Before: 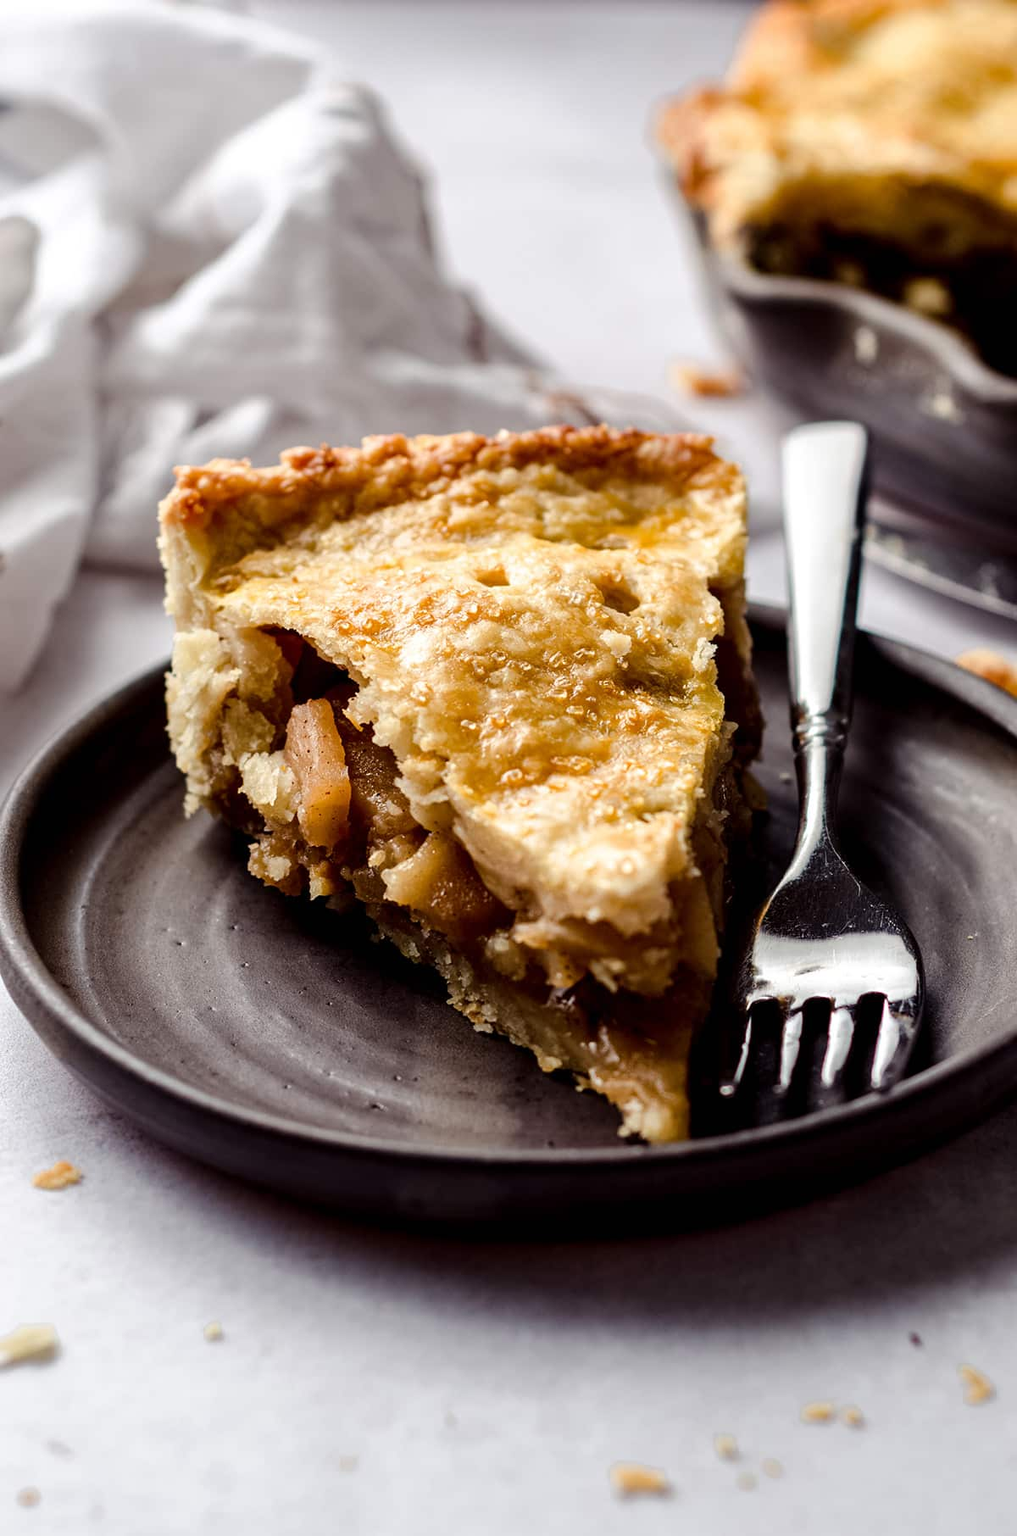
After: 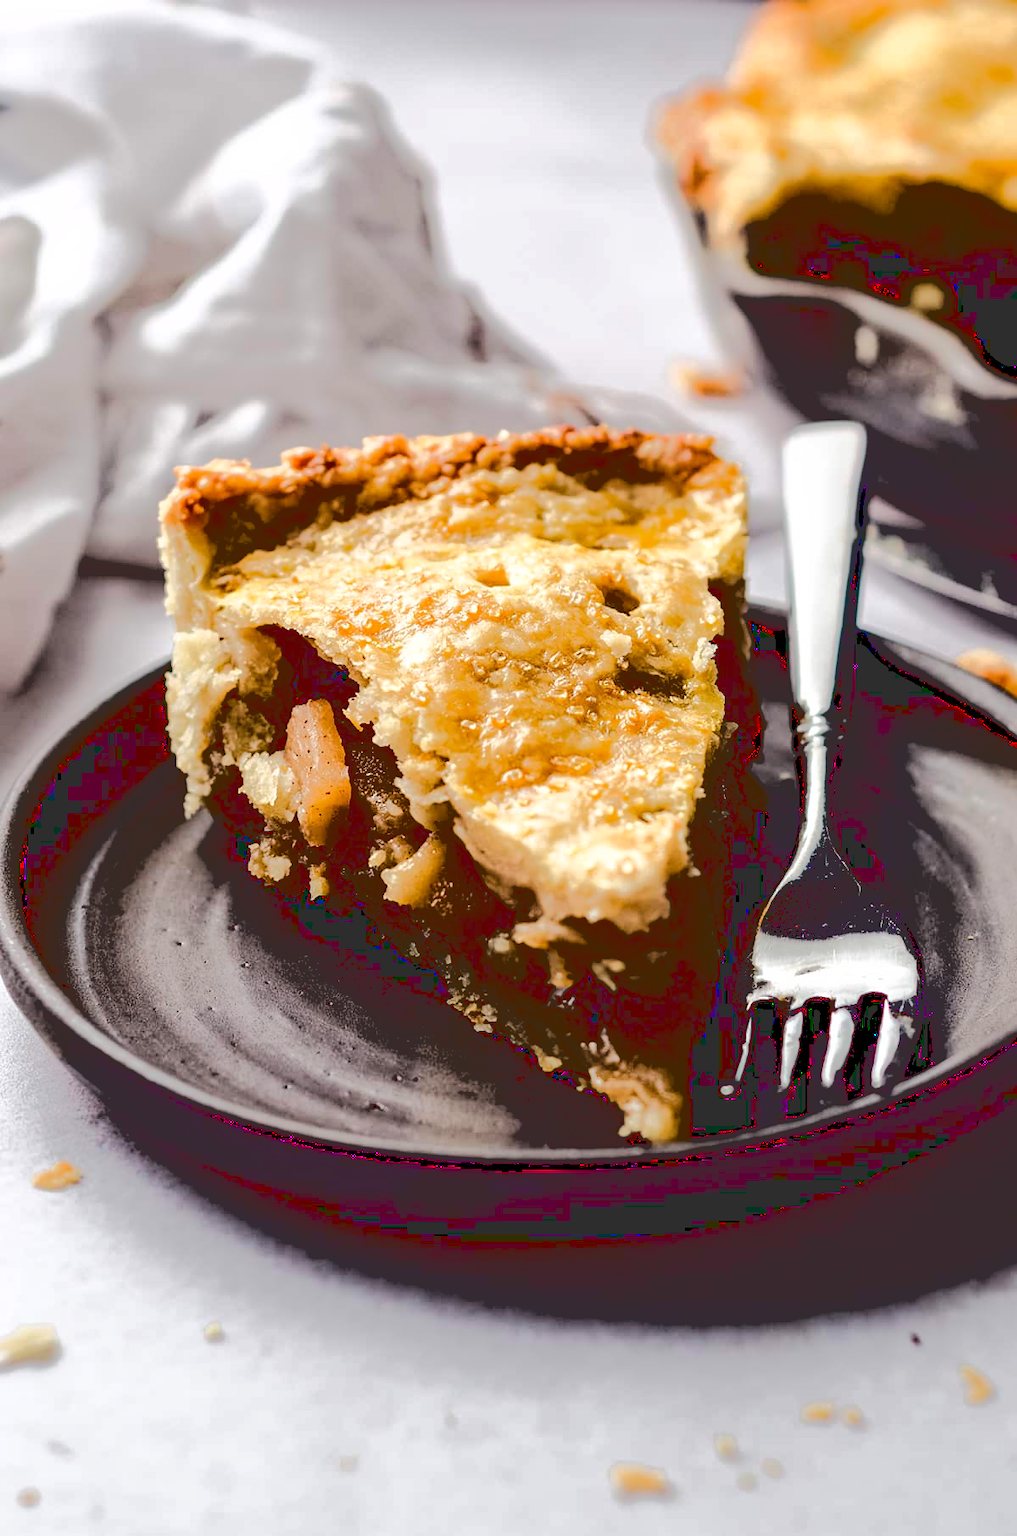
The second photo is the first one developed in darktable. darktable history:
haze removal: strength 0.095, compatibility mode true, adaptive false
base curve: curves: ch0 [(0.065, 0.026) (0.236, 0.358) (0.53, 0.546) (0.777, 0.841) (0.924, 0.992)]
